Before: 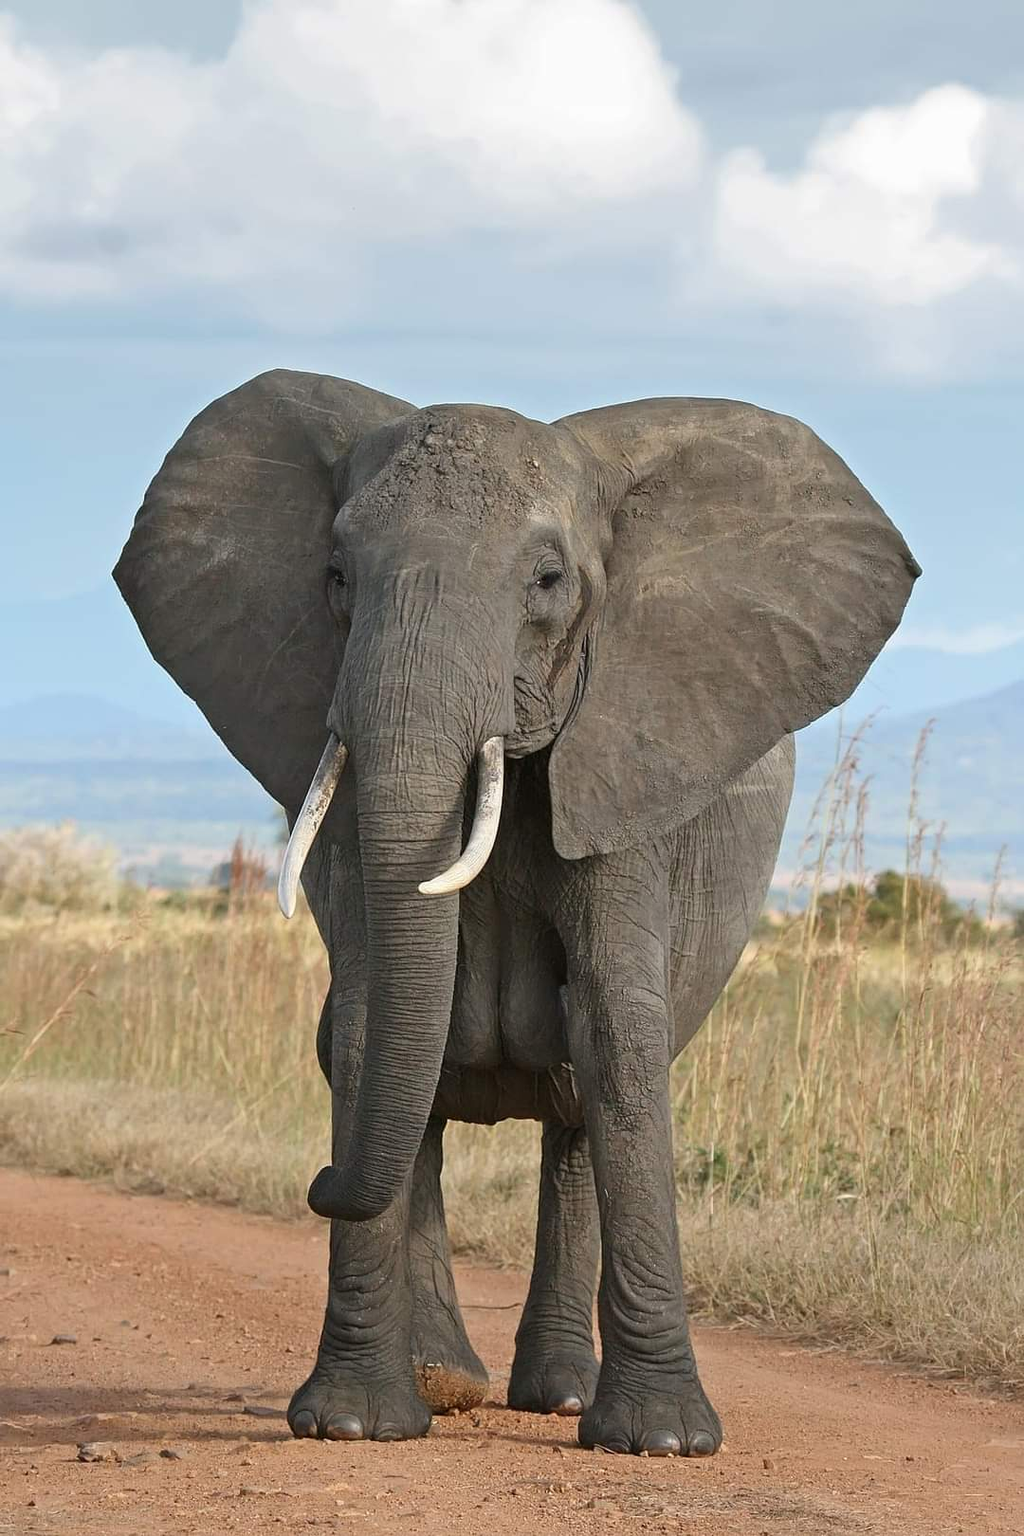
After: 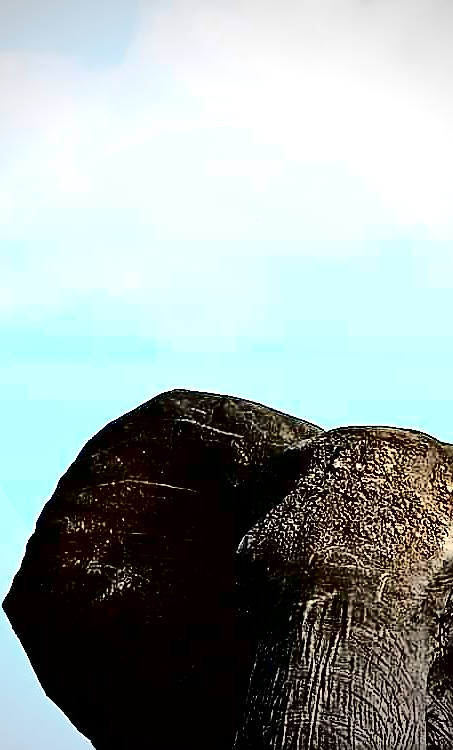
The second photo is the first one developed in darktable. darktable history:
vignetting: fall-off start 67.15%, brightness -0.442, saturation -0.691, width/height ratio 1.011, unbound false
crop and rotate: left 10.817%, top 0.062%, right 47.194%, bottom 53.626%
sharpen: radius 1.685, amount 1.294
tone equalizer: -8 EV -0.75 EV, -7 EV -0.7 EV, -6 EV -0.6 EV, -5 EV -0.4 EV, -3 EV 0.4 EV, -2 EV 0.6 EV, -1 EV 0.7 EV, +0 EV 0.75 EV, edges refinement/feathering 500, mask exposure compensation -1.57 EV, preserve details no
exposure: compensate highlight preservation false
contrast brightness saturation: contrast 0.77, brightness -1, saturation 1
